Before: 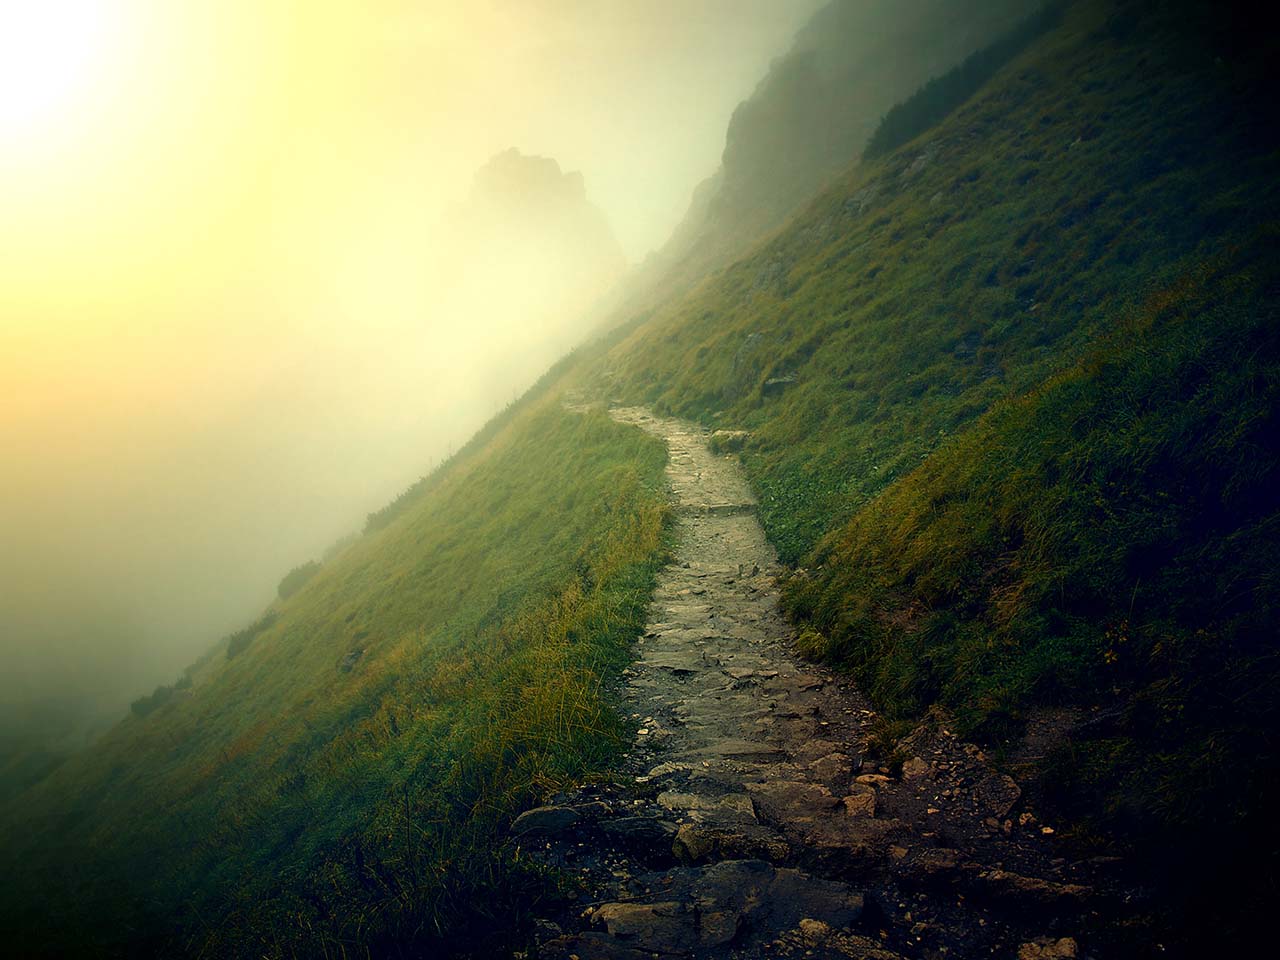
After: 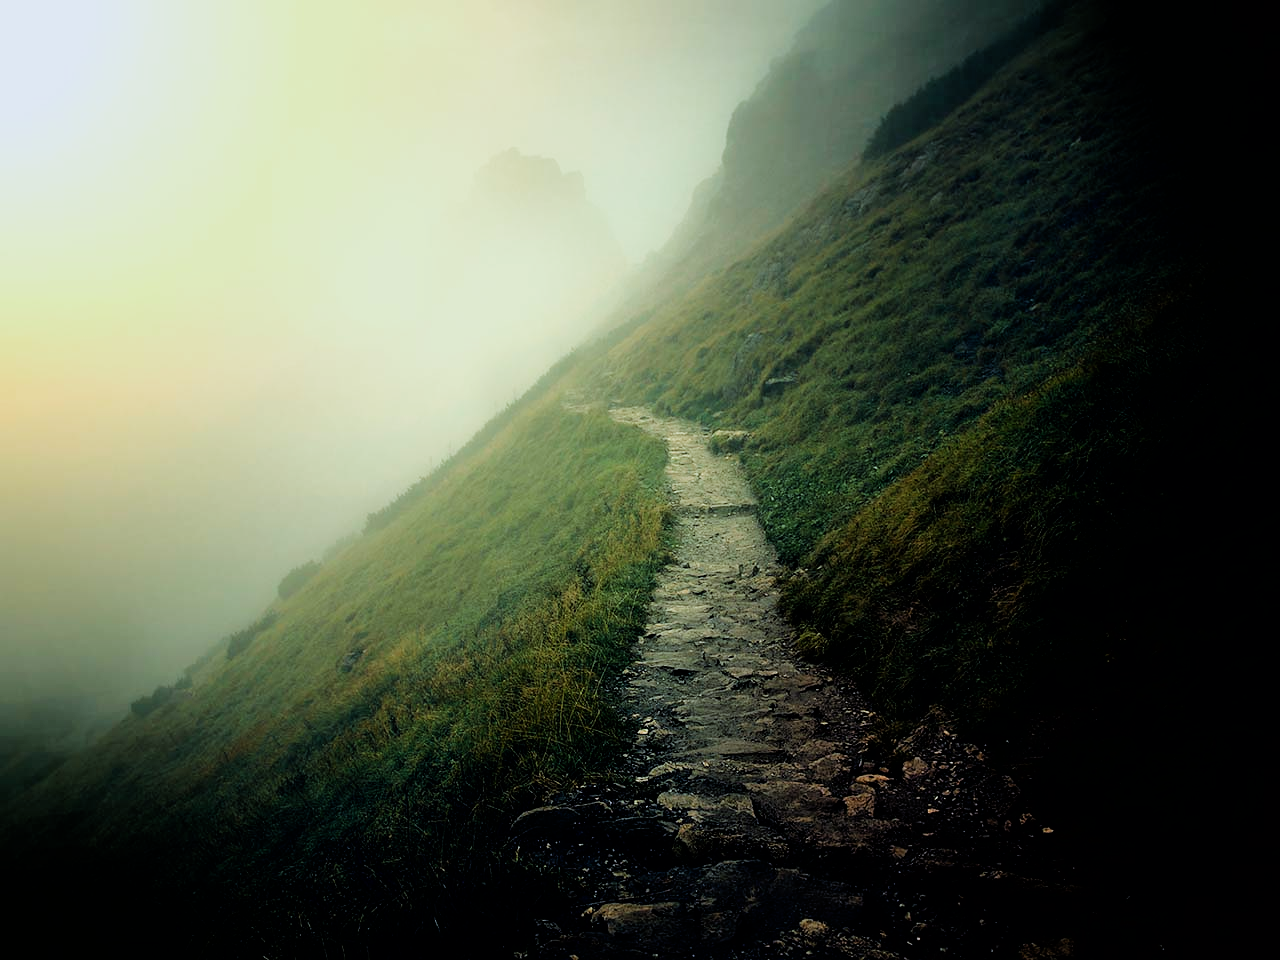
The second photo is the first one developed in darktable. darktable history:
filmic rgb: black relative exposure -5 EV, white relative exposure 3.5 EV, hardness 3.19, contrast 1.2, highlights saturation mix -30%
color calibration: illuminant custom, x 0.368, y 0.373, temperature 4330.32 K
tone equalizer: -8 EV -1.84 EV, -7 EV -1.16 EV, -6 EV -1.62 EV, smoothing diameter 25%, edges refinement/feathering 10, preserve details guided filter
